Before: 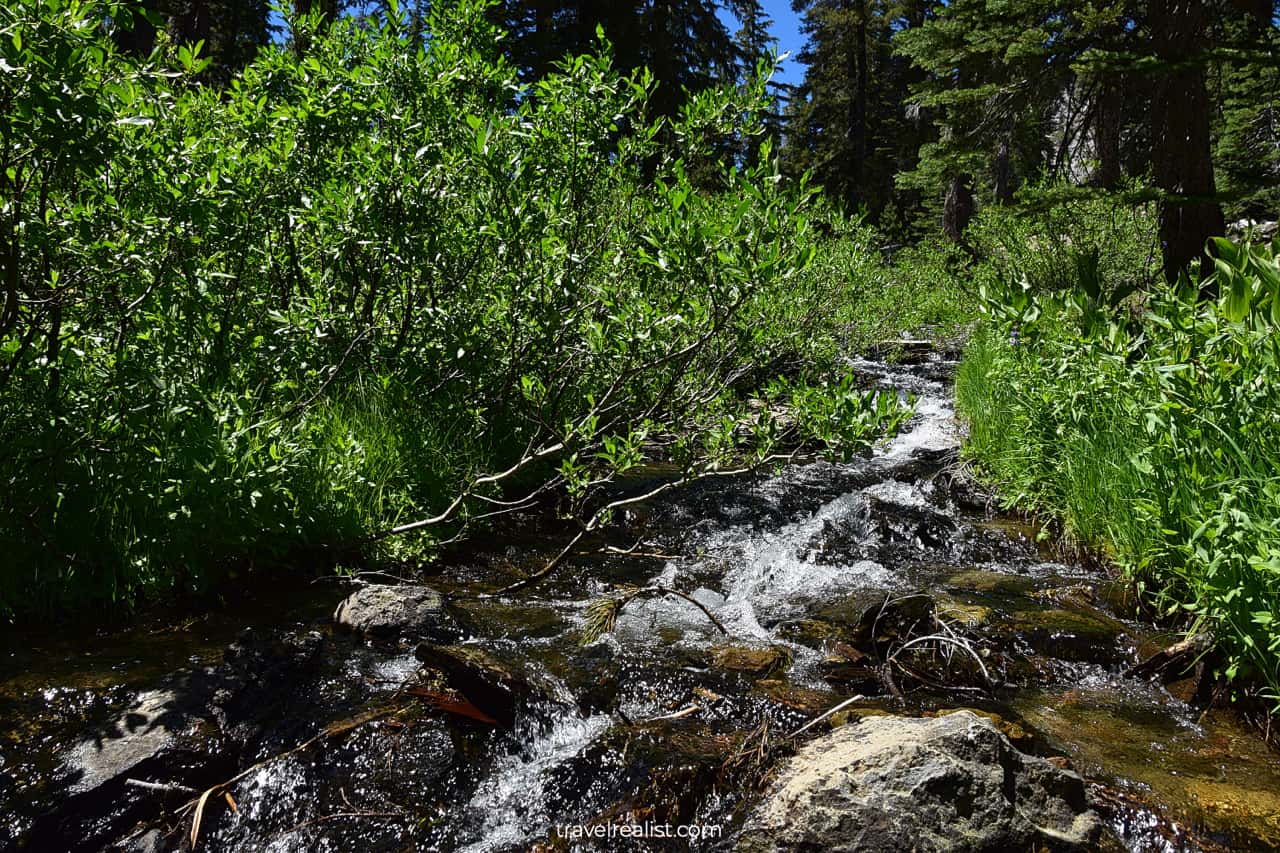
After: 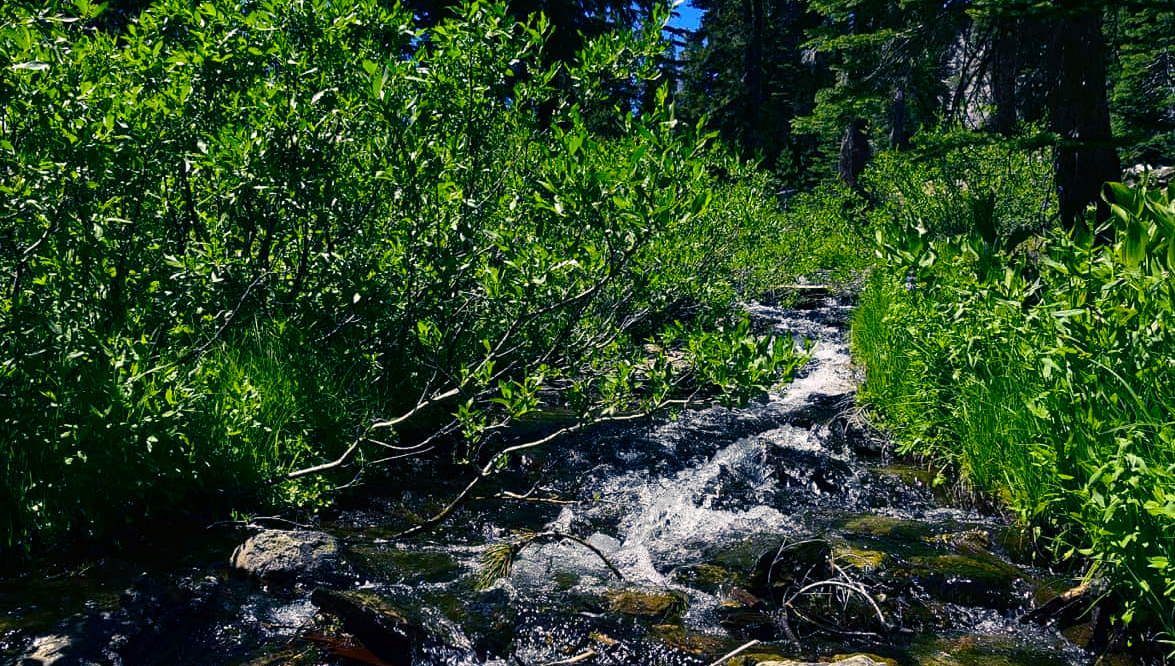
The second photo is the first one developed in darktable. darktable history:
crop: left 8.181%, top 6.544%, bottom 15.273%
color balance rgb: shadows lift › luminance -41.067%, shadows lift › chroma 14.268%, shadows lift › hue 258.98°, highlights gain › chroma 1.347%, highlights gain › hue 56.27°, perceptual saturation grading › global saturation 30.134%, global vibrance 20%
